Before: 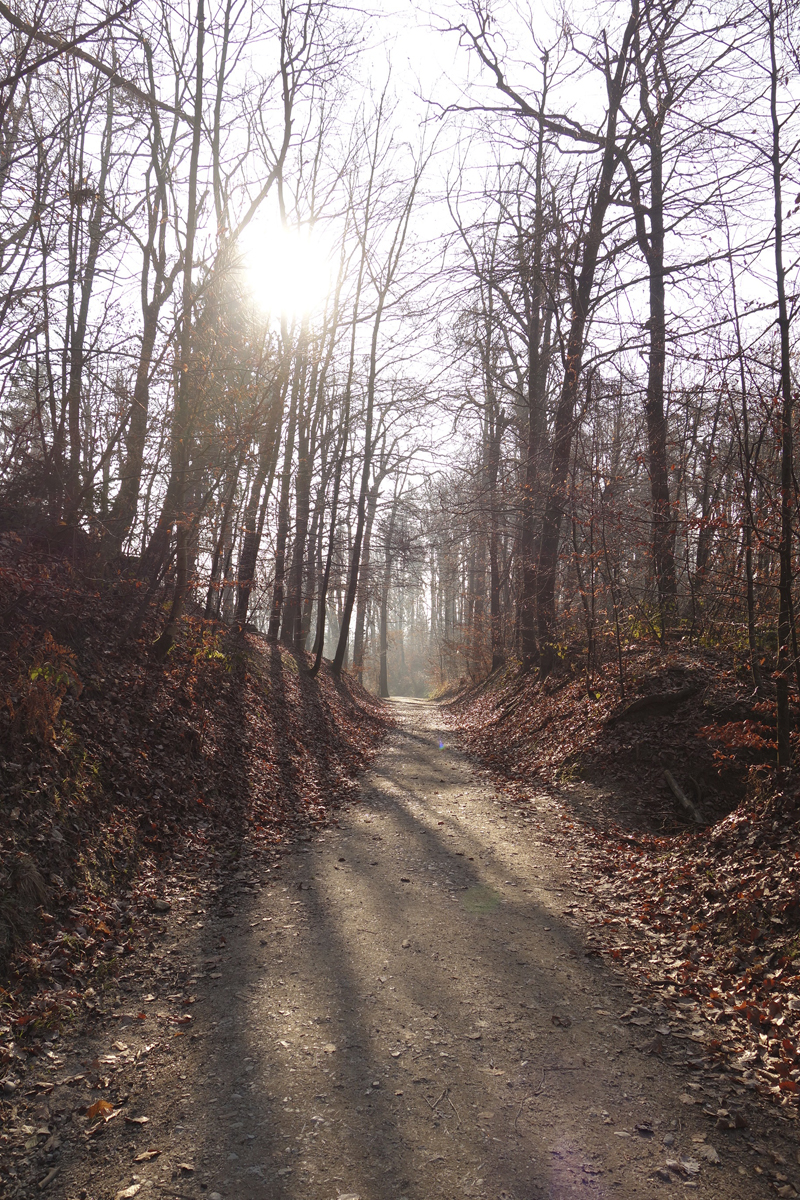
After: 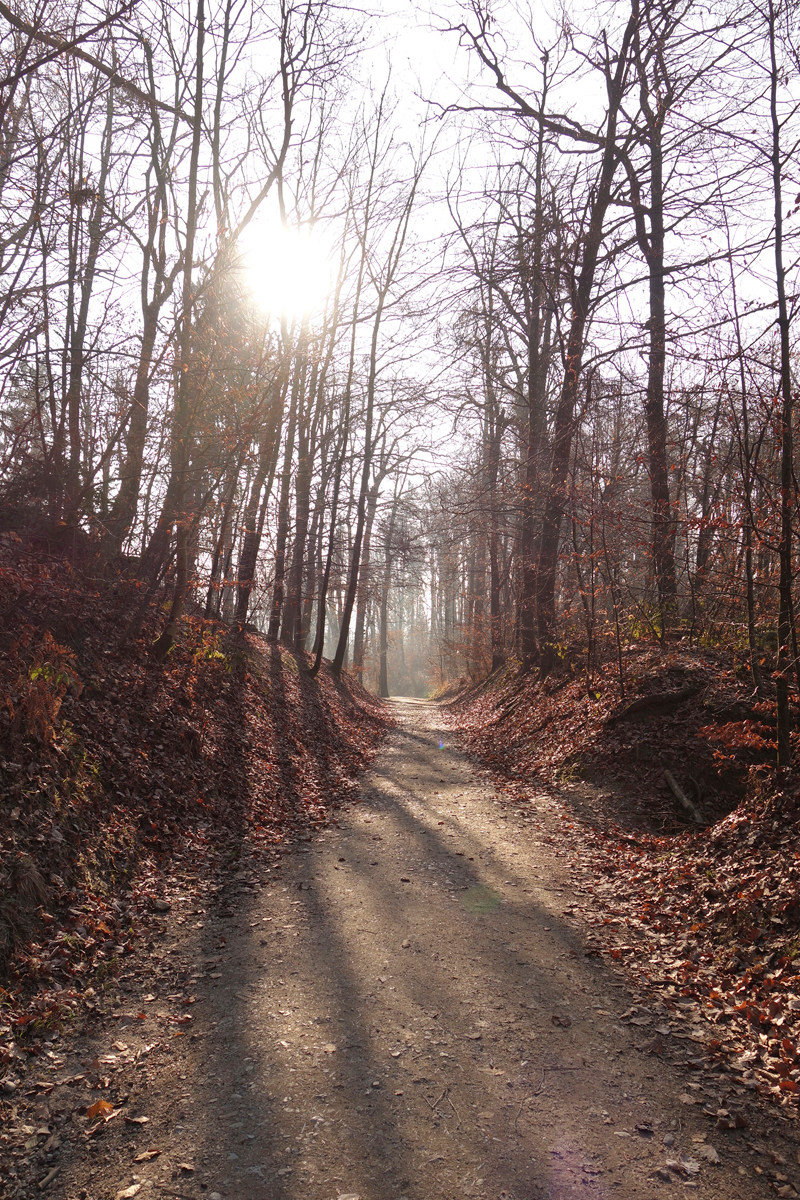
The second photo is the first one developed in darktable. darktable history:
shadows and highlights: radius 125.46, shadows 30.51, highlights -30.51, low approximation 0.01, soften with gaussian
